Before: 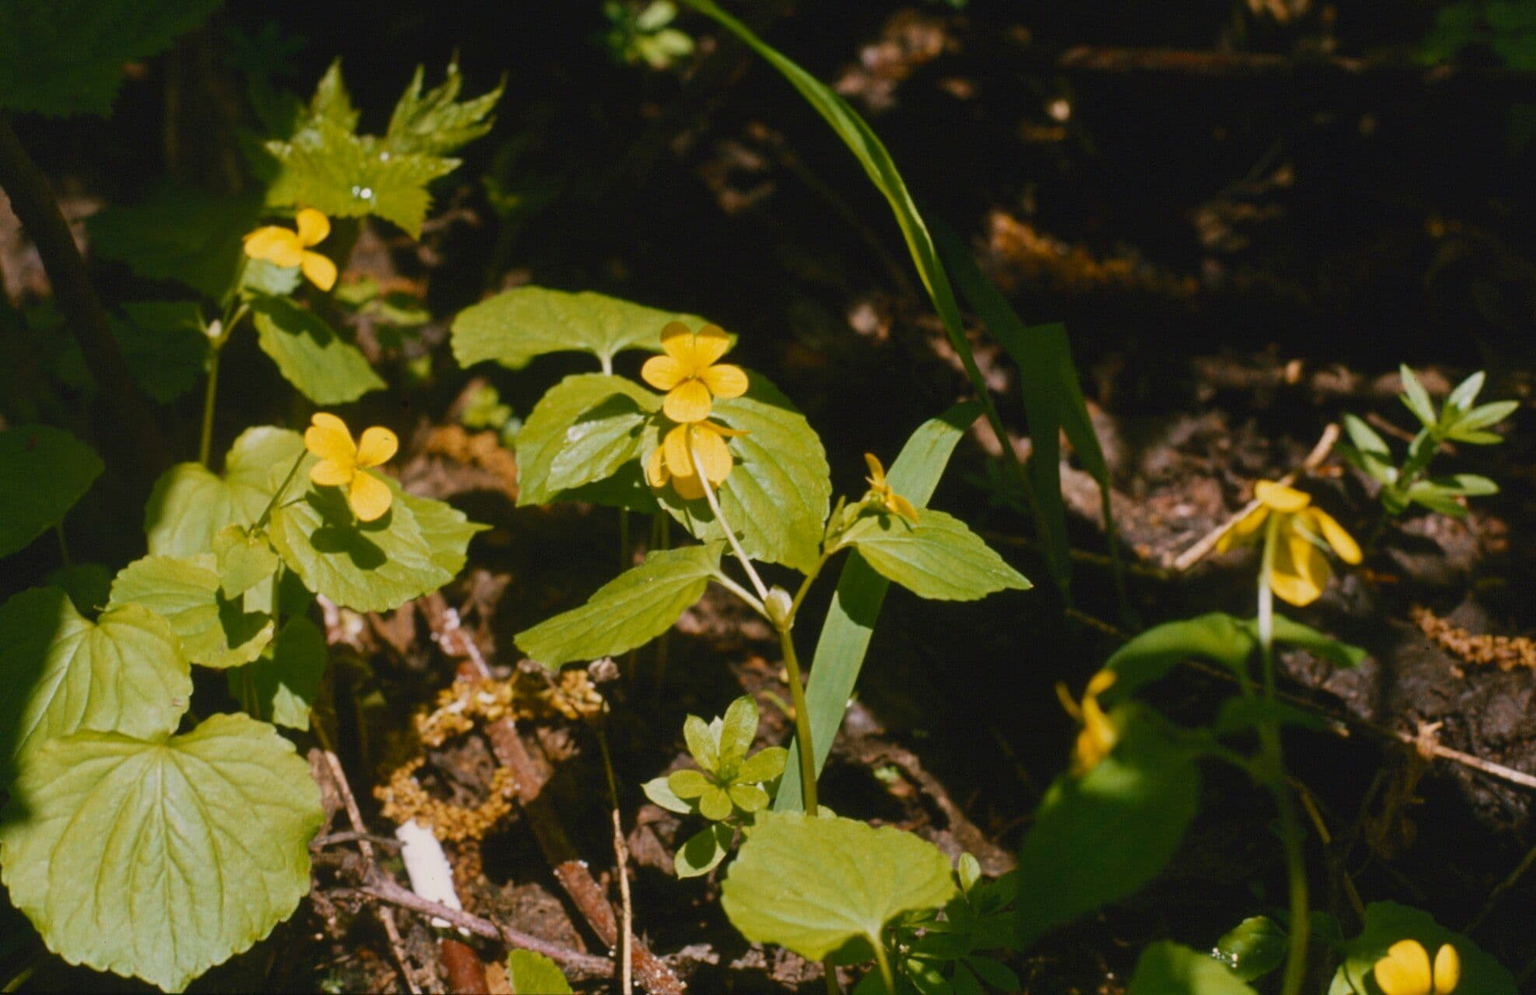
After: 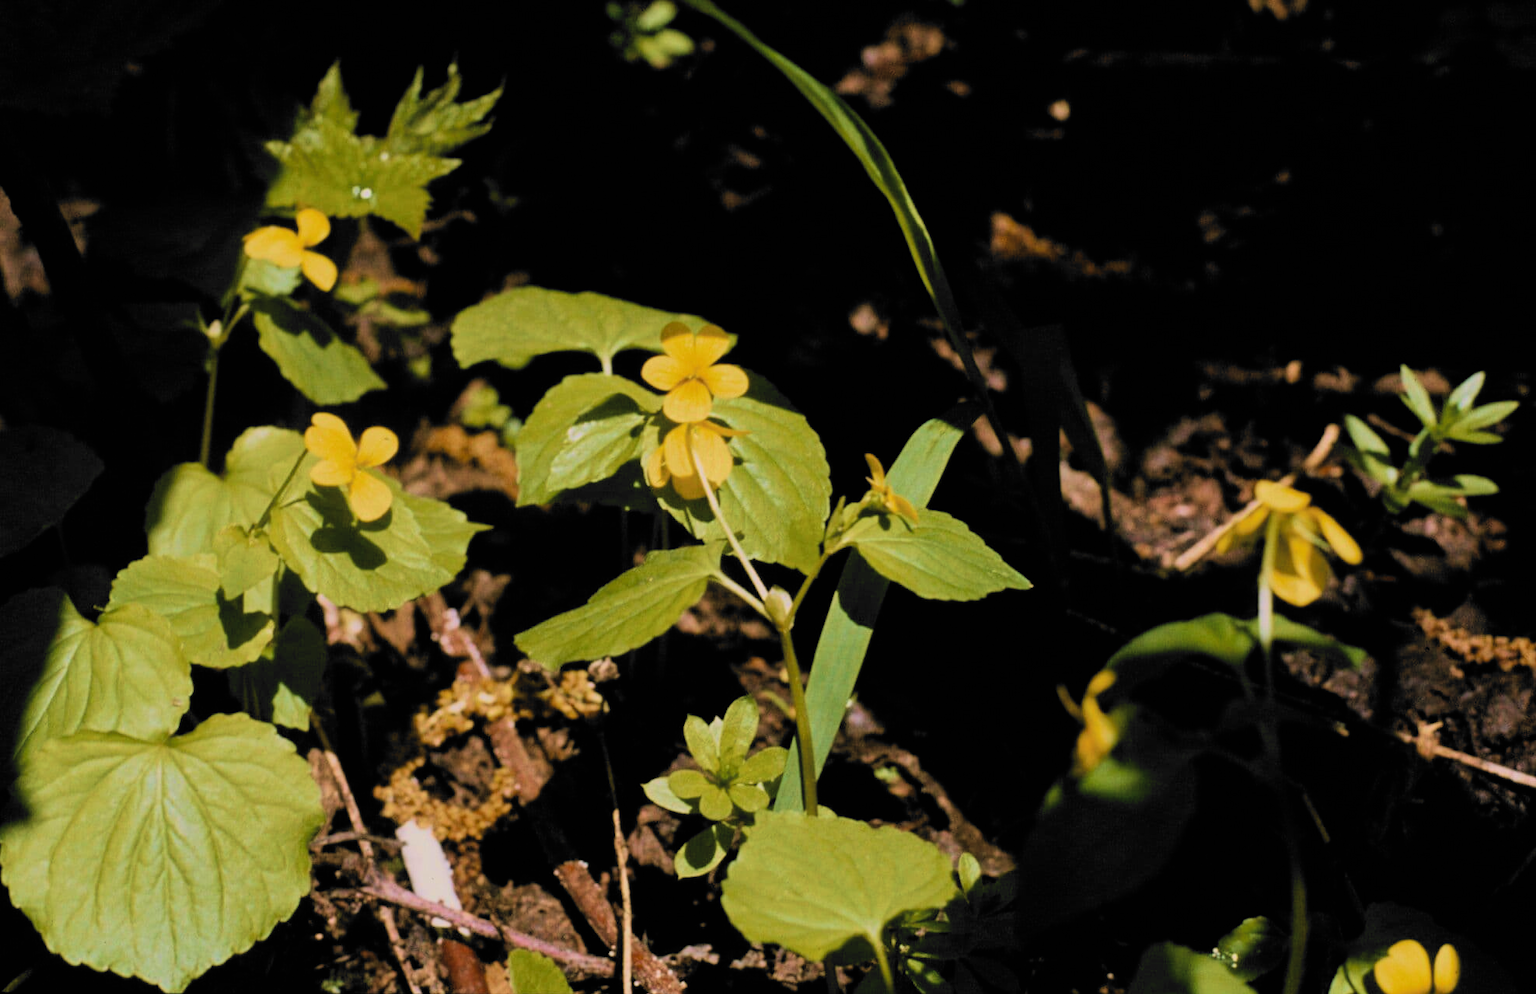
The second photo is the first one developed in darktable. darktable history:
velvia: strength 50.01%
filmic rgb: black relative exposure -5.06 EV, white relative exposure 3.99 EV, hardness 2.89, contrast 1.299, highlights saturation mix -30.77%, color science v6 (2022)
